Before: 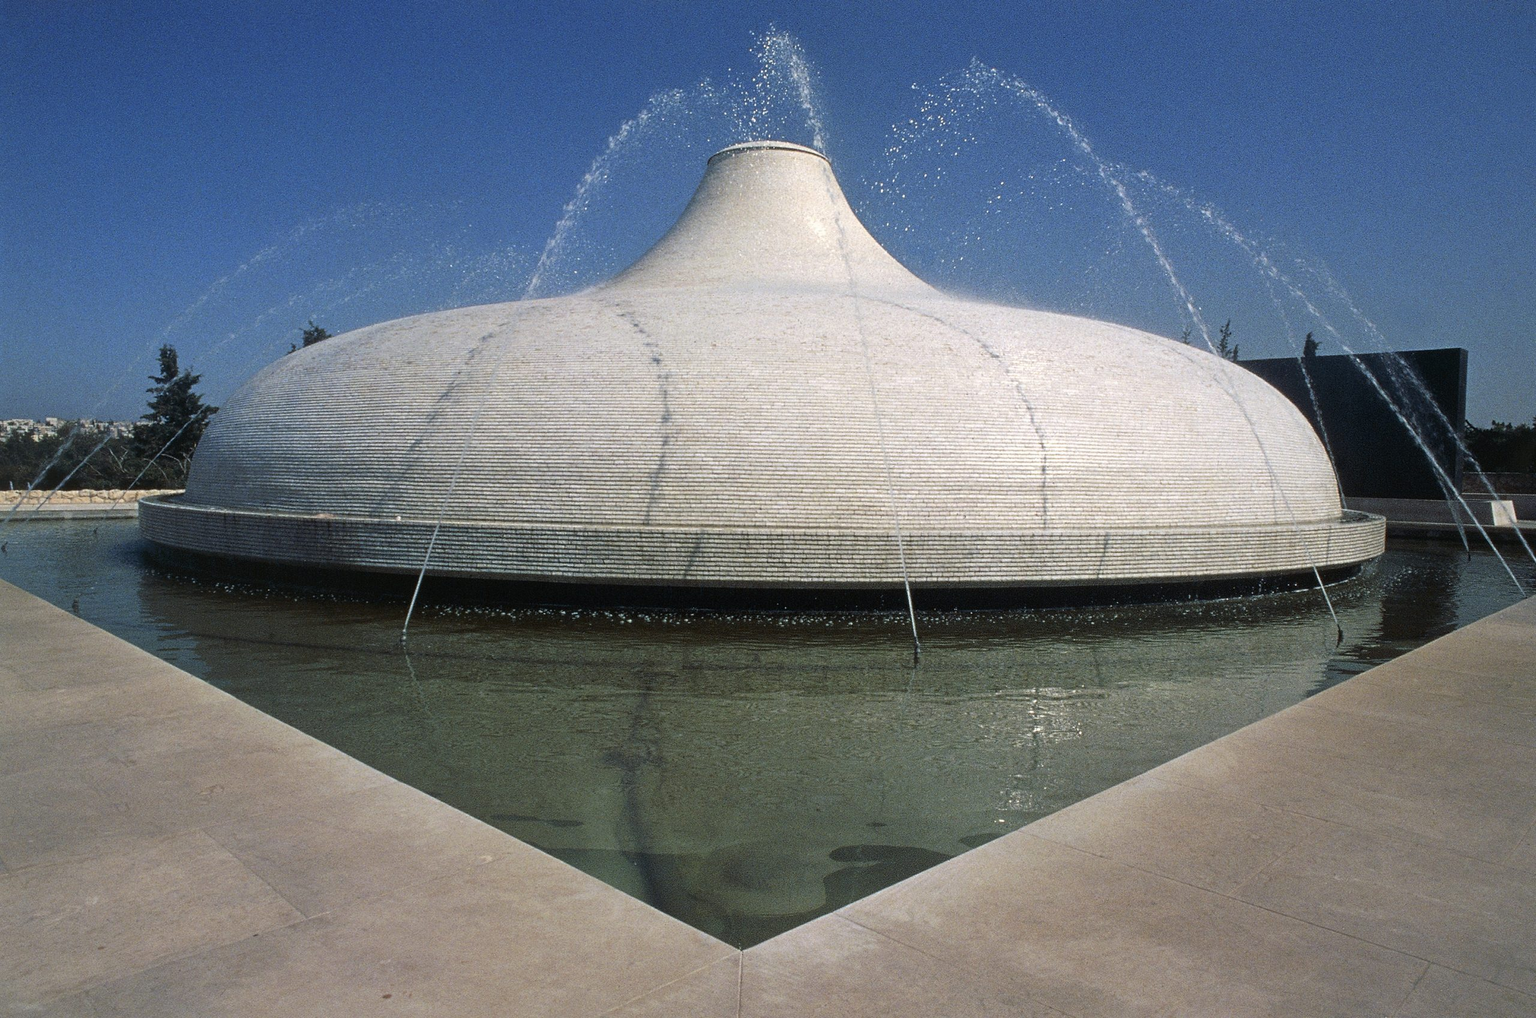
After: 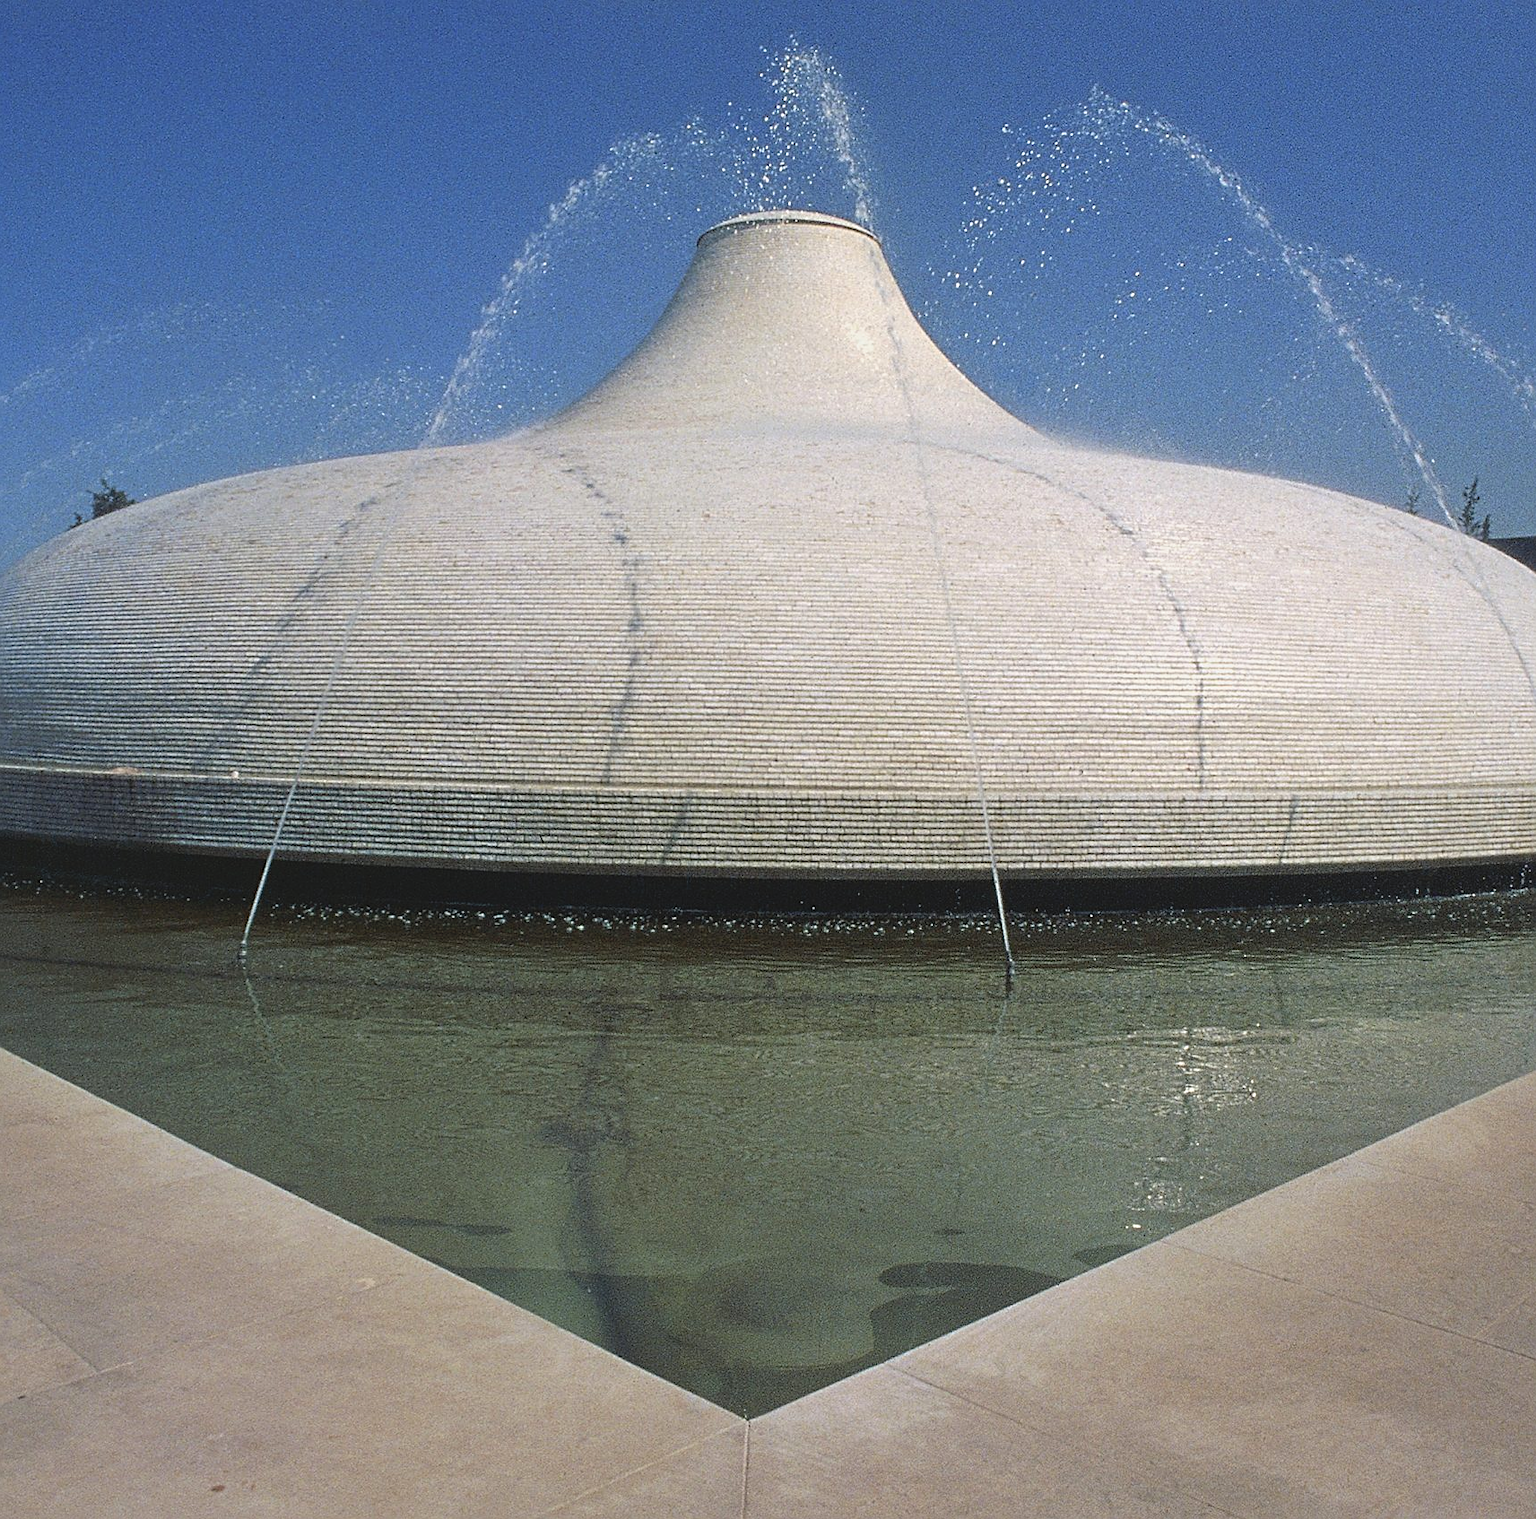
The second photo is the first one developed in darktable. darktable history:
sharpen: on, module defaults
crop and rotate: left 15.717%, right 17.337%
contrast brightness saturation: contrast -0.104, brightness 0.054, saturation 0.076
